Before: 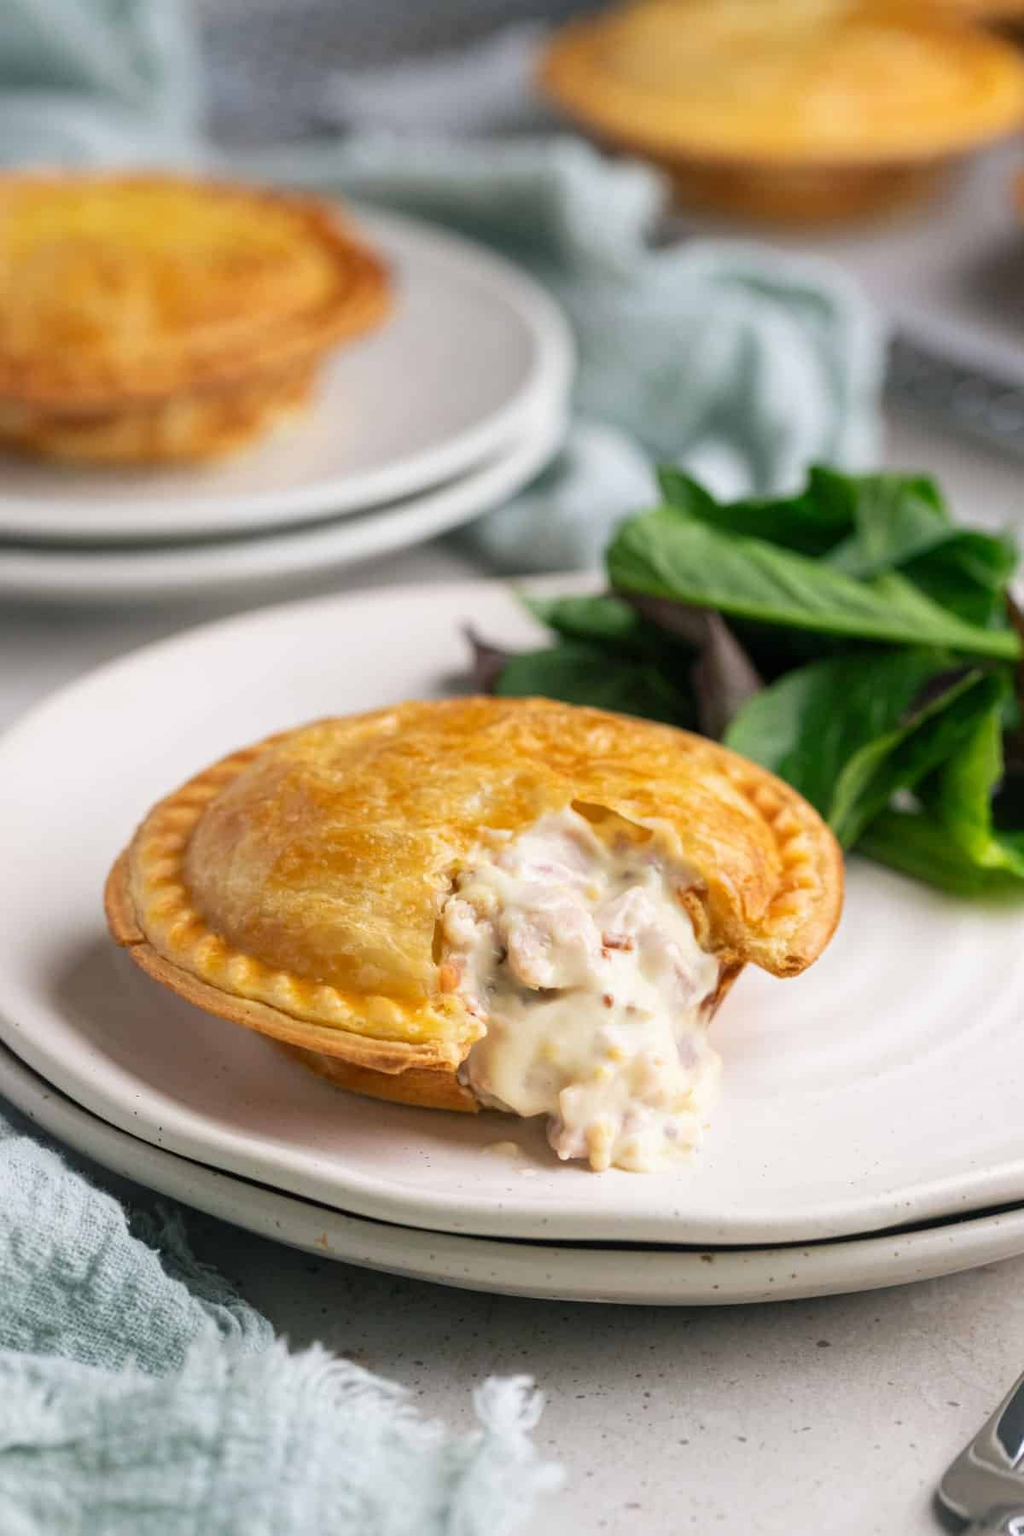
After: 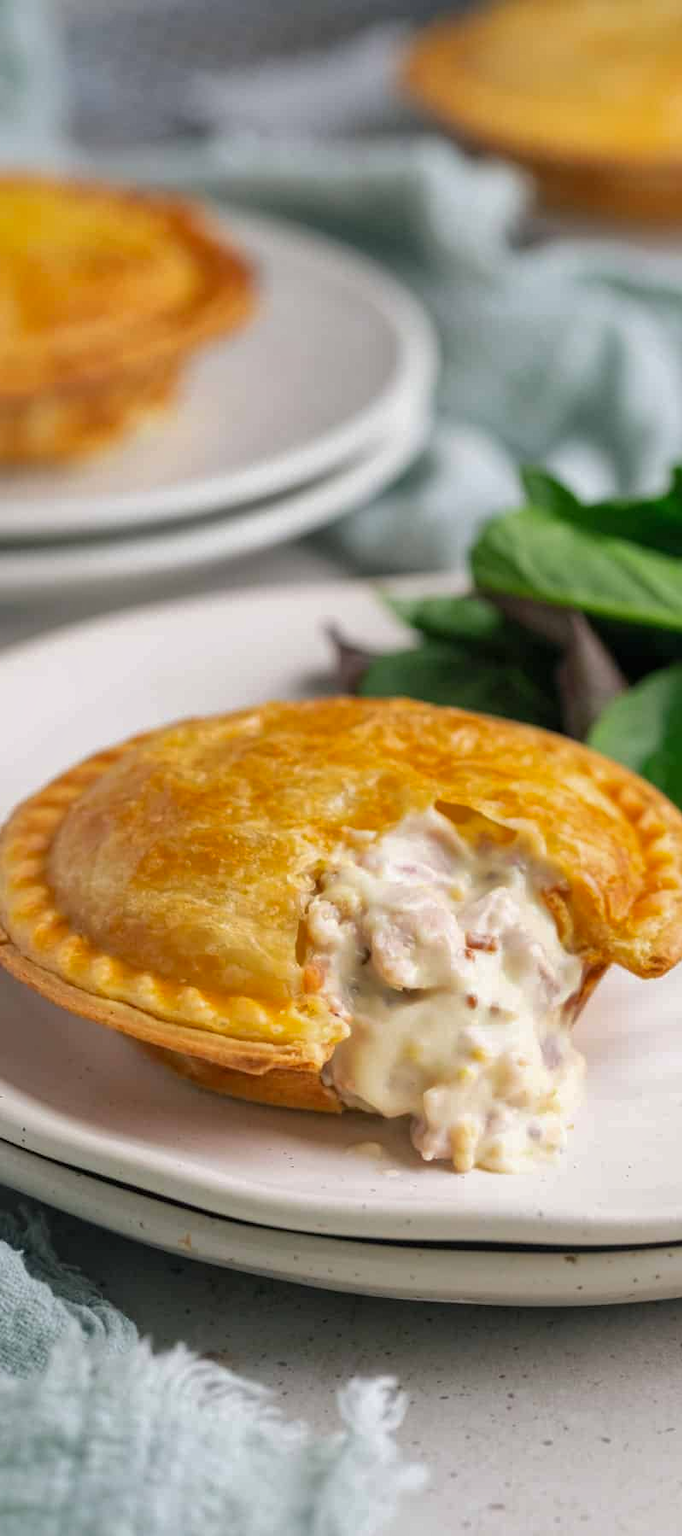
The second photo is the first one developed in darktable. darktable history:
shadows and highlights: shadows 30
crop and rotate: left 13.342%, right 19.991%
vibrance: on, module defaults
